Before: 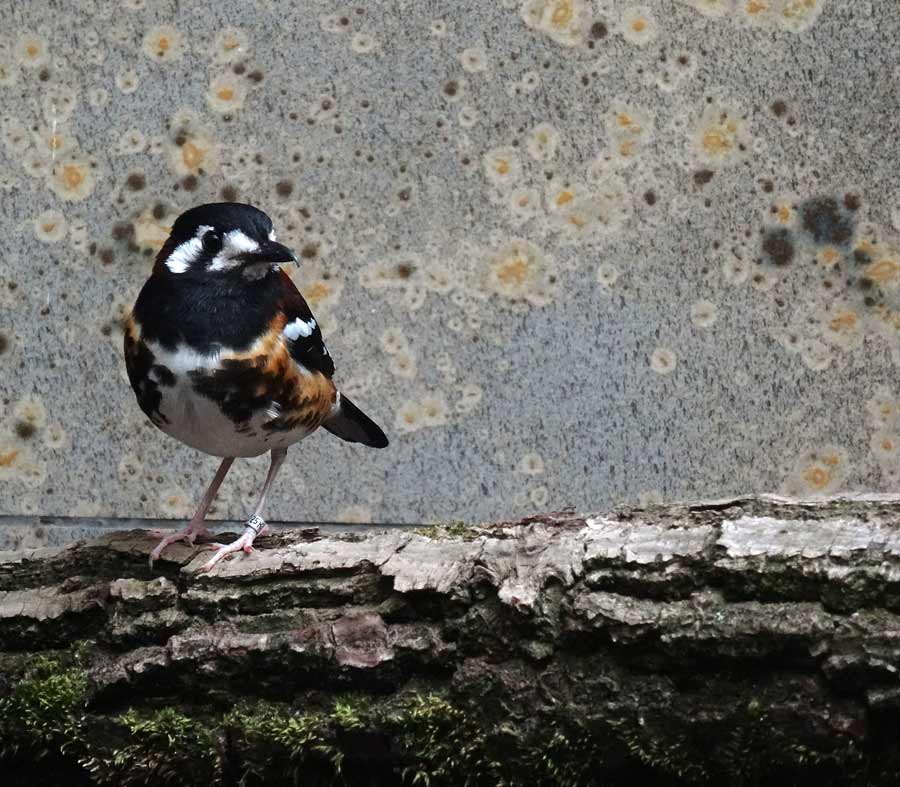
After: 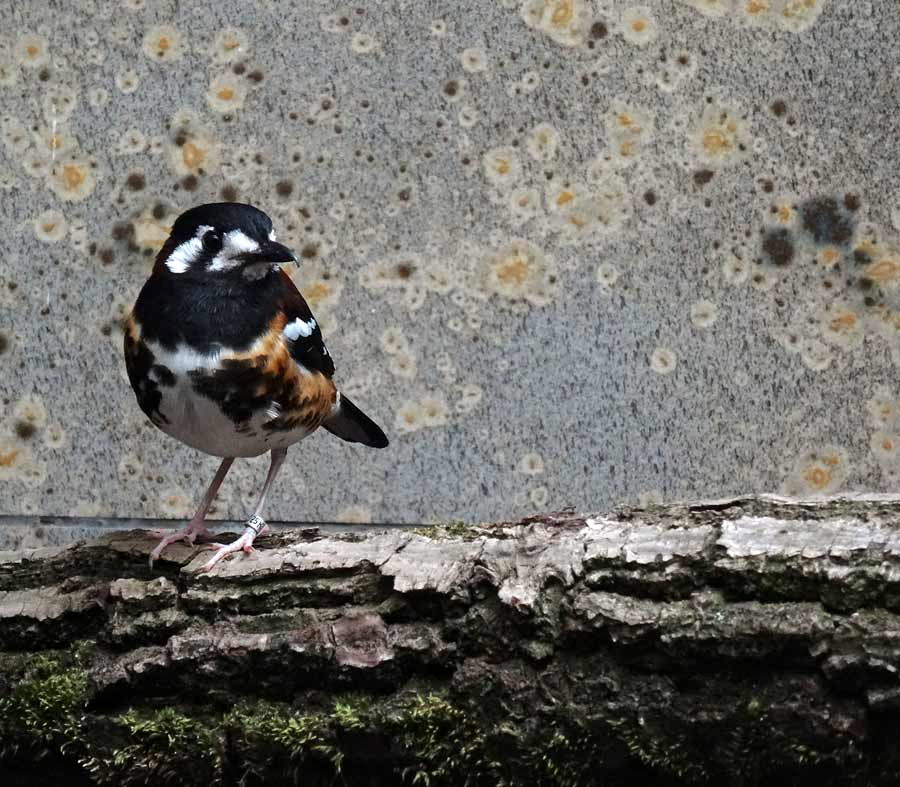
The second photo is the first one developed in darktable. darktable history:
local contrast: mode bilateral grid, contrast 28, coarseness 16, detail 115%, midtone range 0.2
